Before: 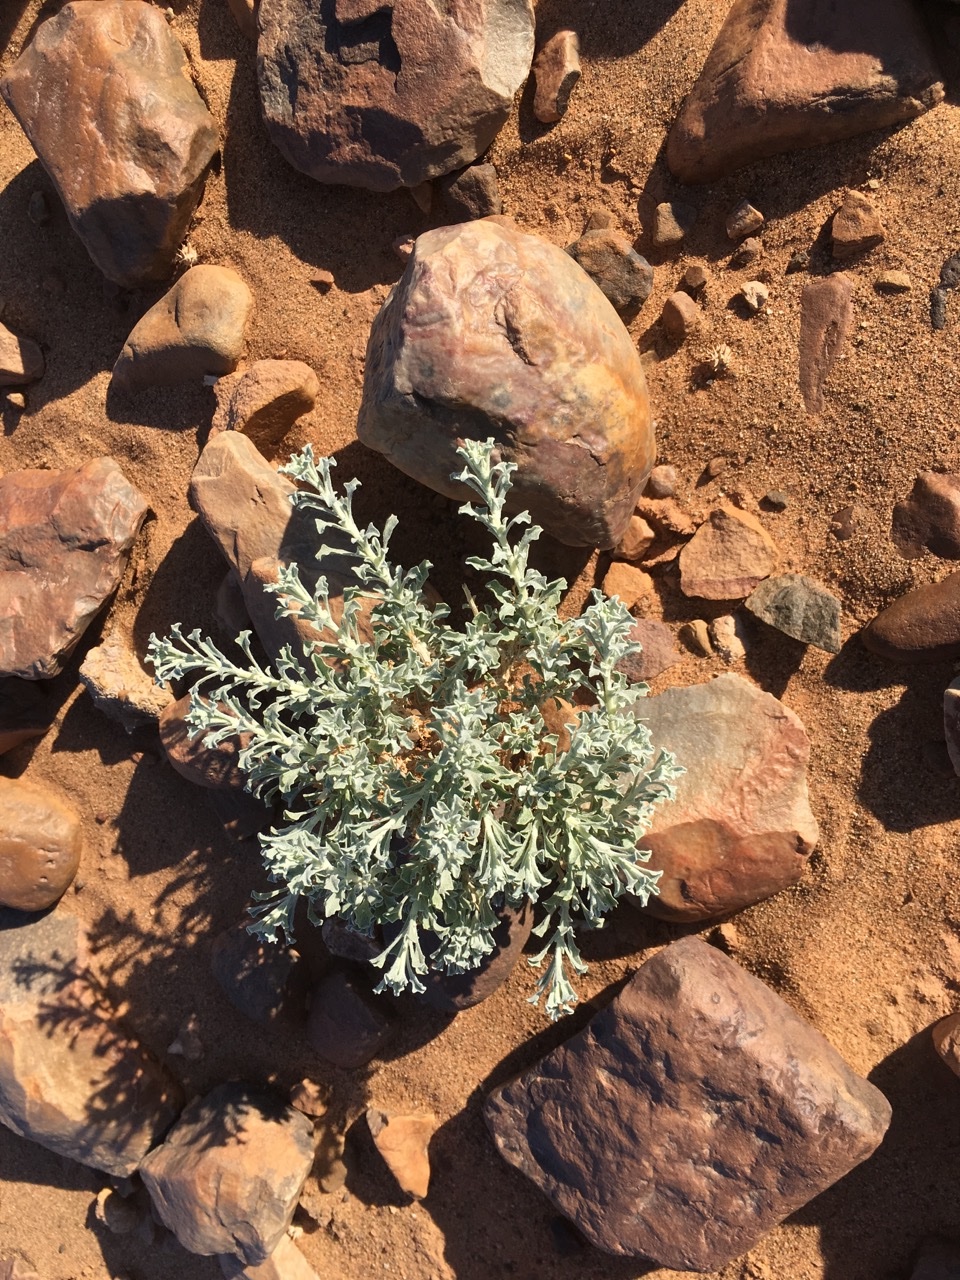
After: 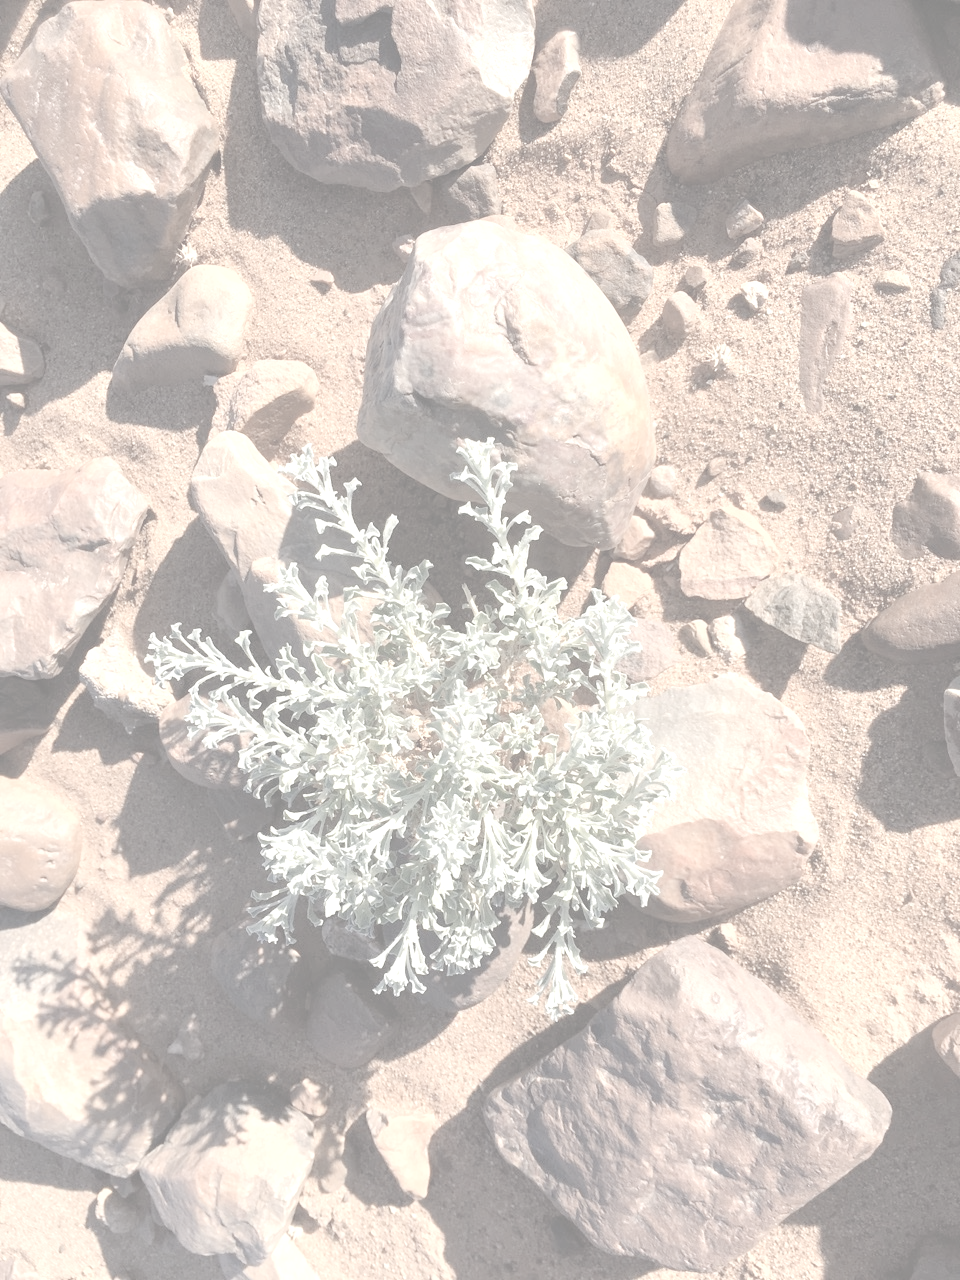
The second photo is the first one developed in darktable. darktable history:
levels: levels [0, 0.43, 0.859]
contrast brightness saturation: contrast -0.32, brightness 0.75, saturation -0.78
